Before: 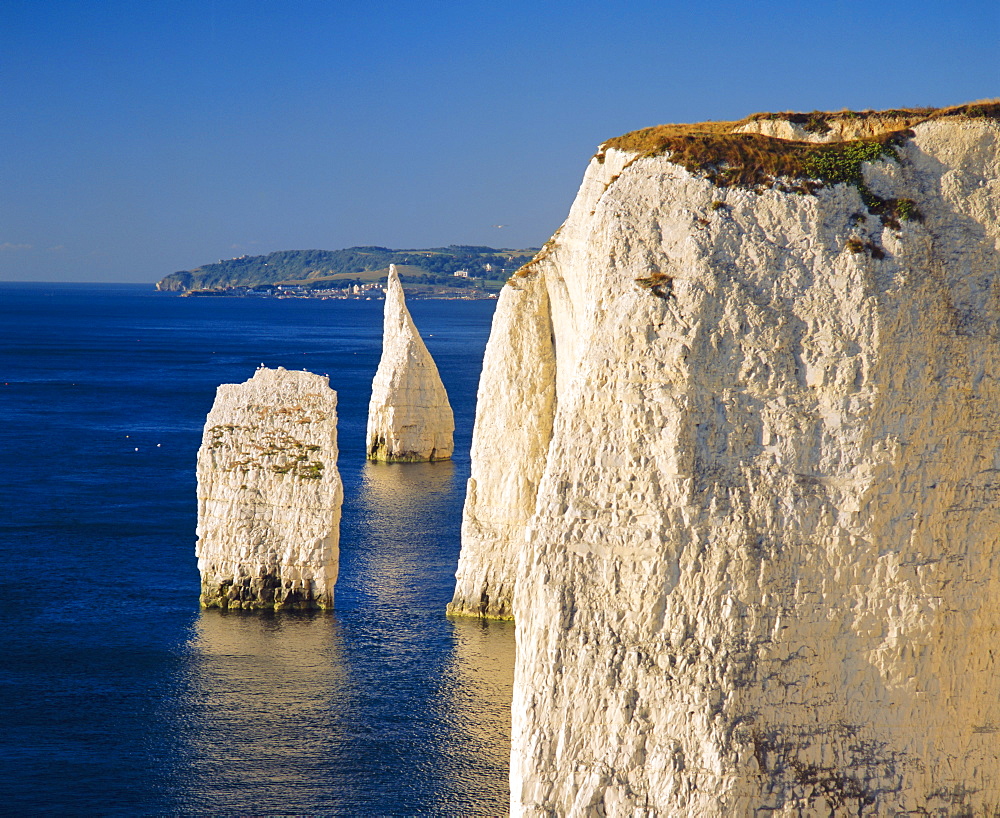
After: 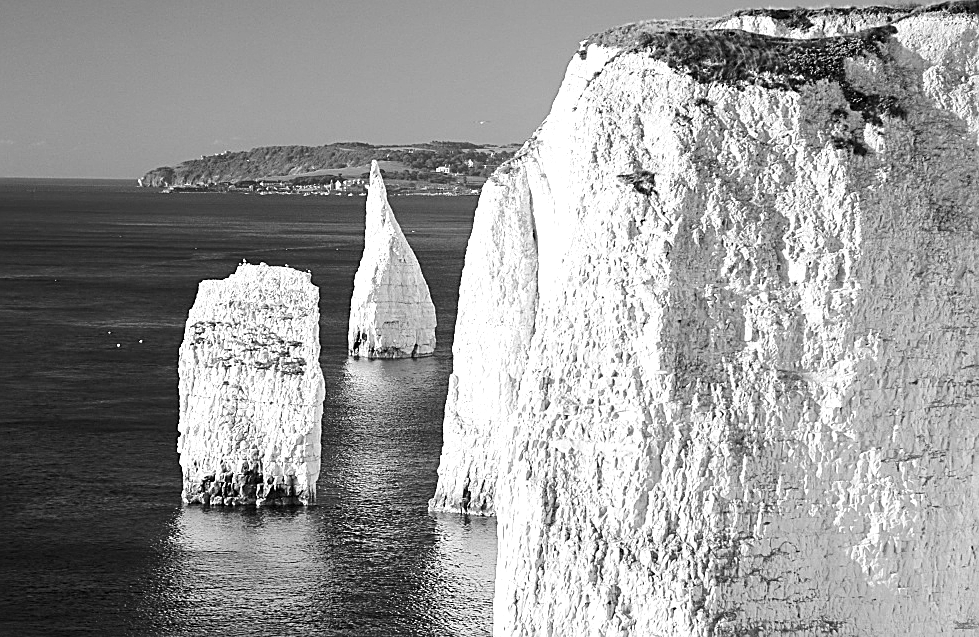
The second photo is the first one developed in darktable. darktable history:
exposure: black level correction 0, exposure 0.6 EV, compensate highlight preservation false
crop and rotate: left 1.814%, top 12.818%, right 0.25%, bottom 9.225%
contrast brightness saturation: contrast 0.1, saturation -0.36
sharpen: on, module defaults
monochrome: on, module defaults
white balance: red 0.925, blue 1.046
color calibration: illuminant Planckian (black body), x 0.368, y 0.361, temperature 4275.92 K
